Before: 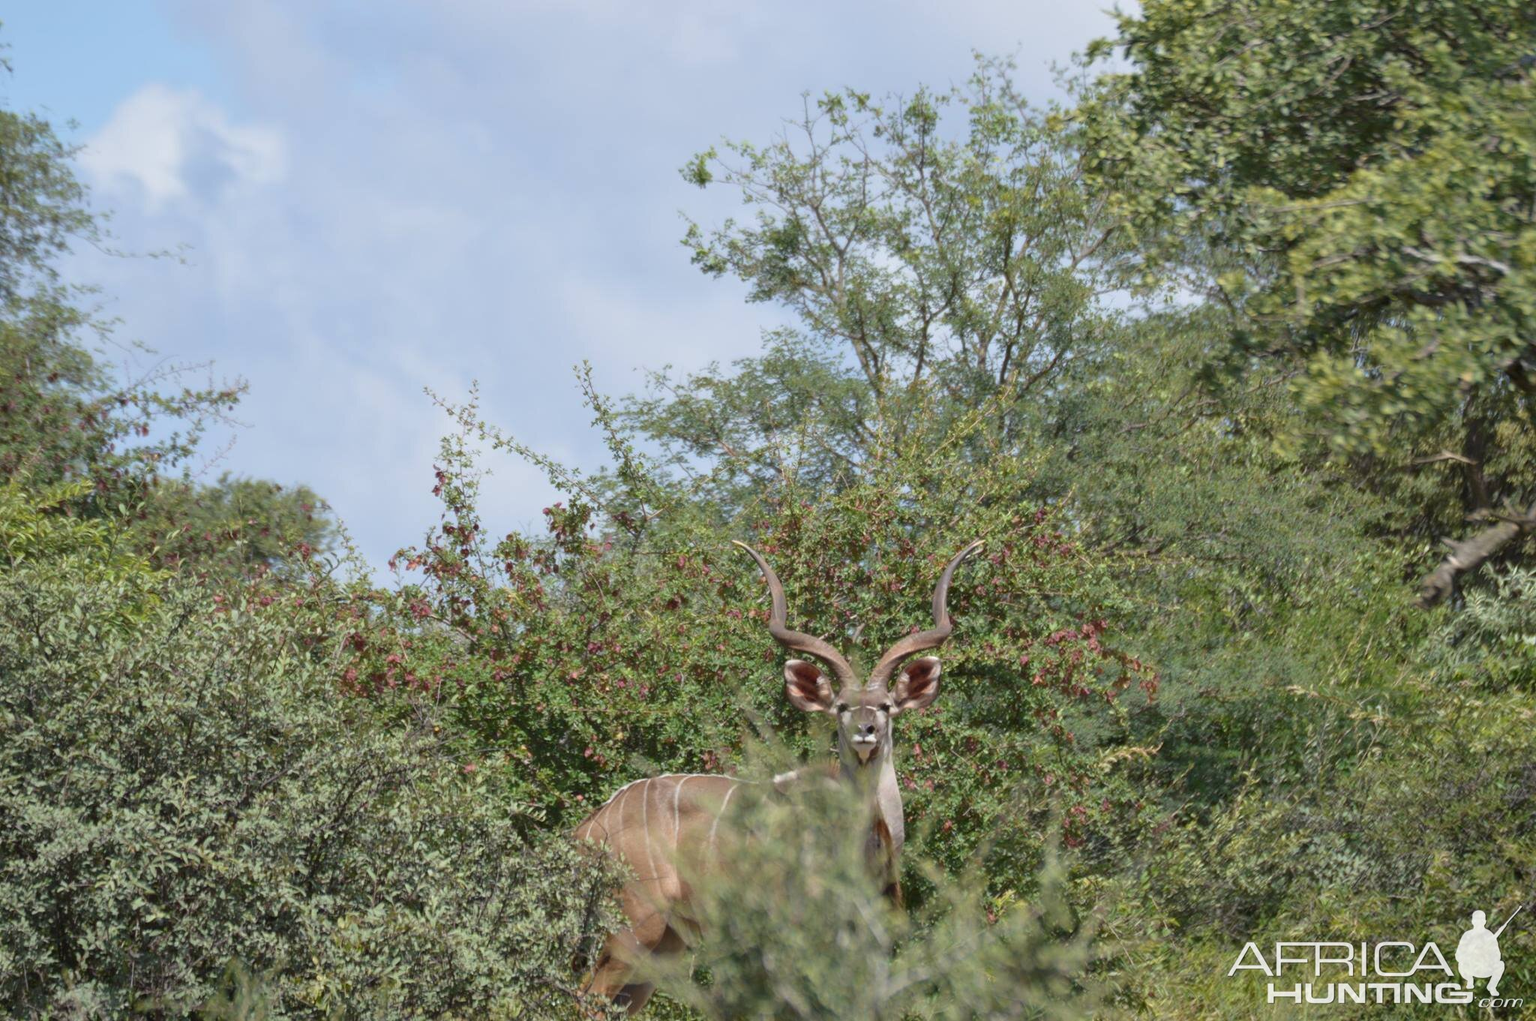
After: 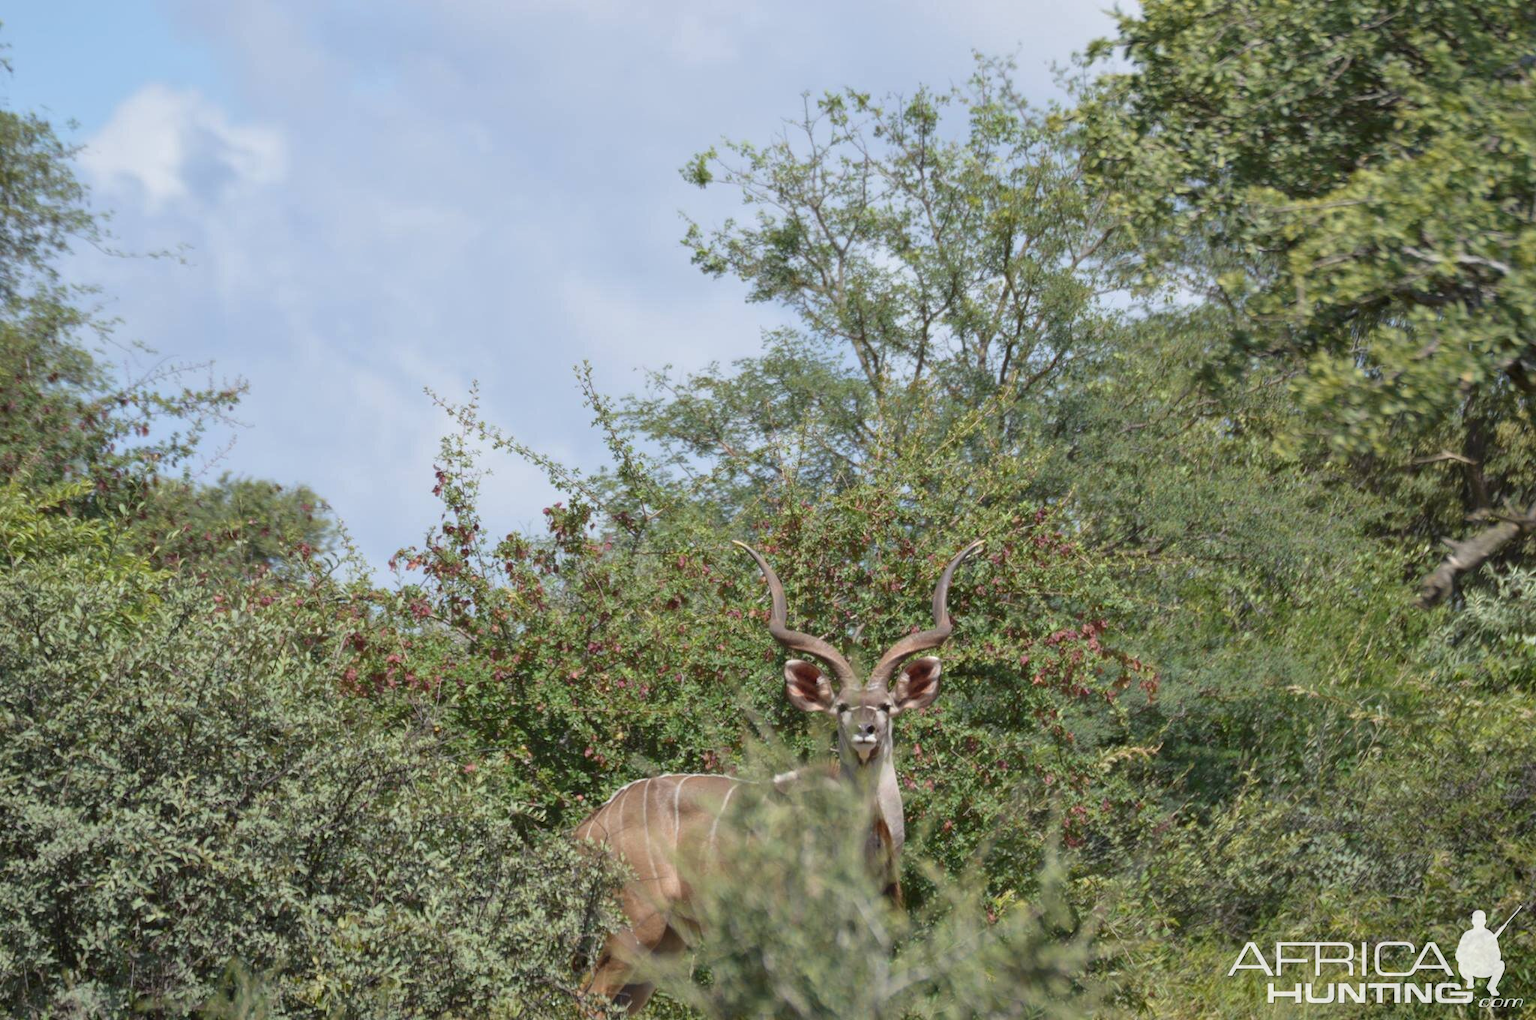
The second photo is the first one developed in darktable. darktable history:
local contrast: mode bilateral grid, contrast 10, coarseness 25, detail 111%, midtone range 0.2
tone equalizer: edges refinement/feathering 500, mask exposure compensation -1.57 EV, preserve details no
